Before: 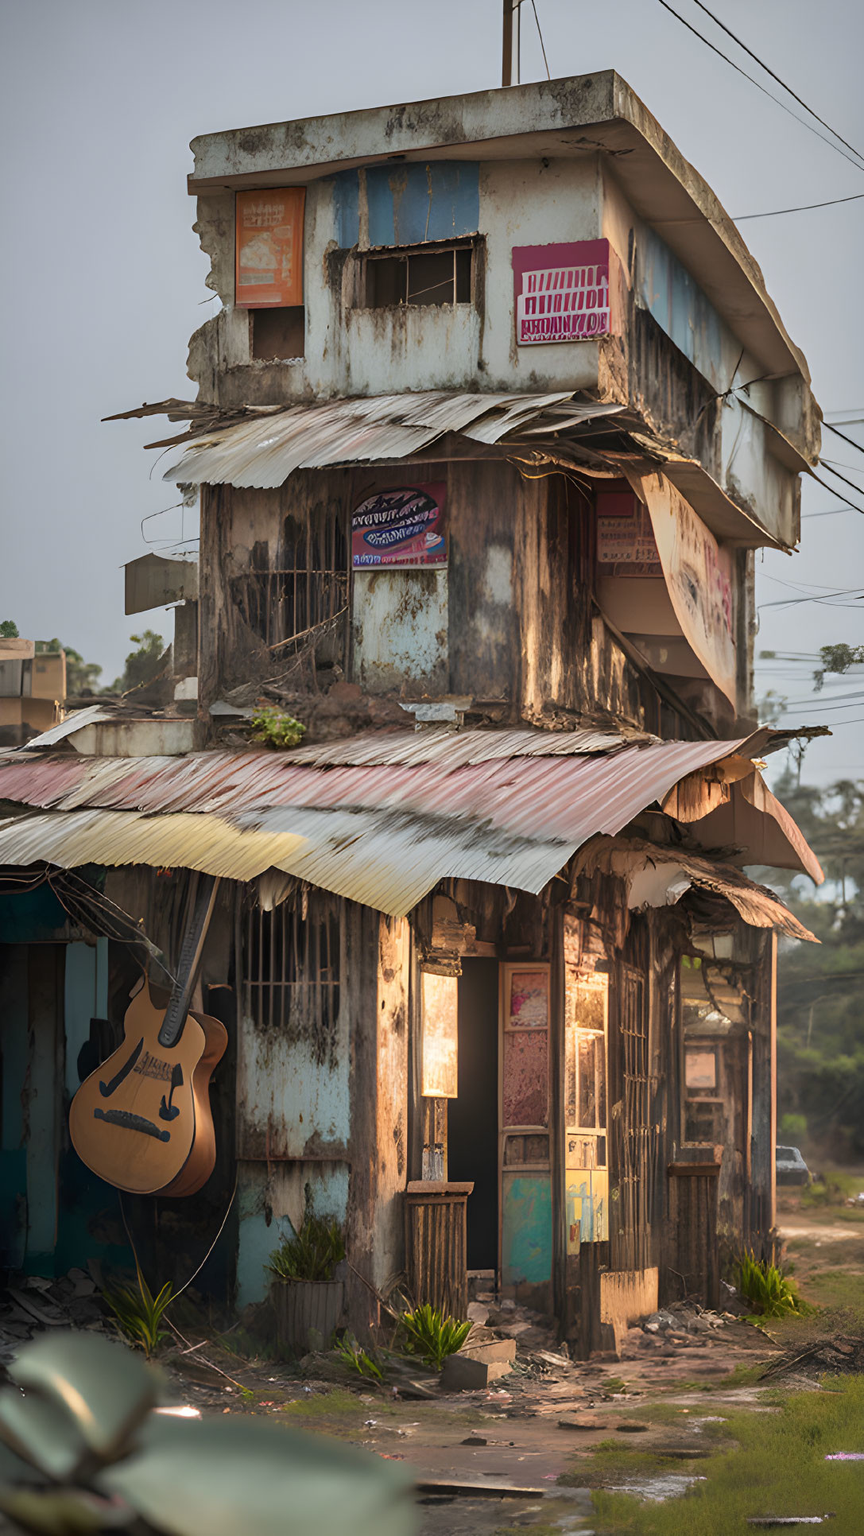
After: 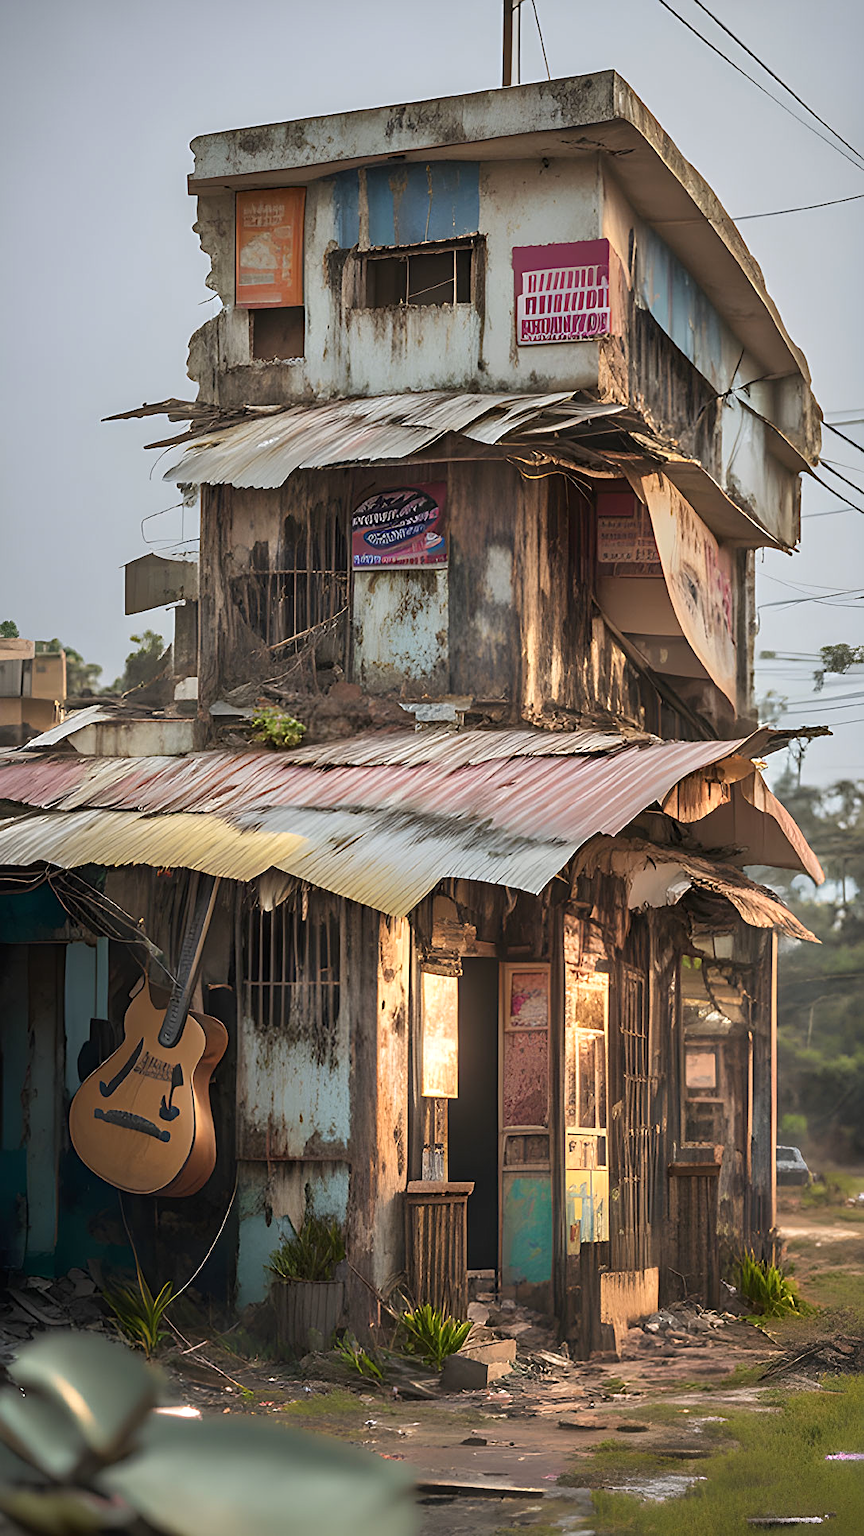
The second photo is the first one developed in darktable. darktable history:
exposure: exposure 0.2 EV, compensate highlight preservation false
sharpen: on, module defaults
